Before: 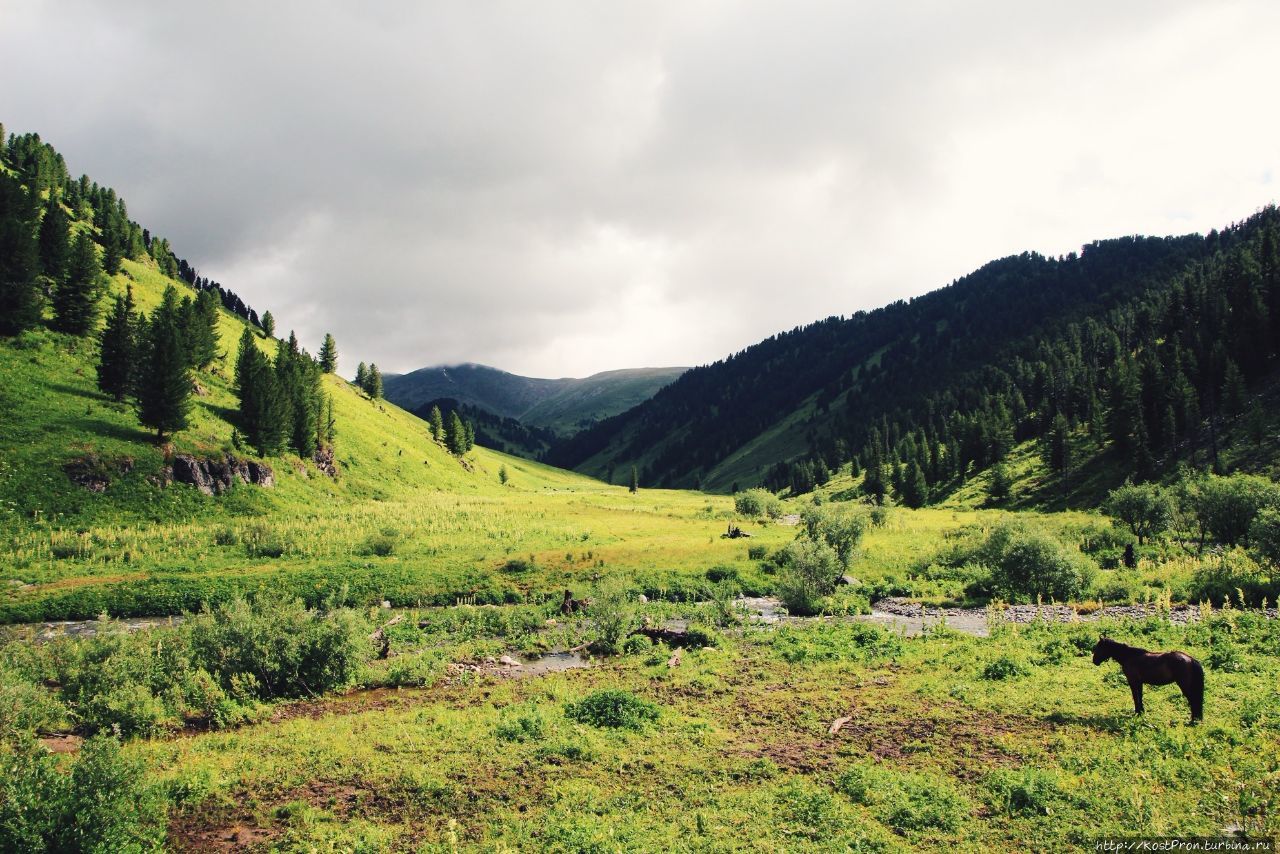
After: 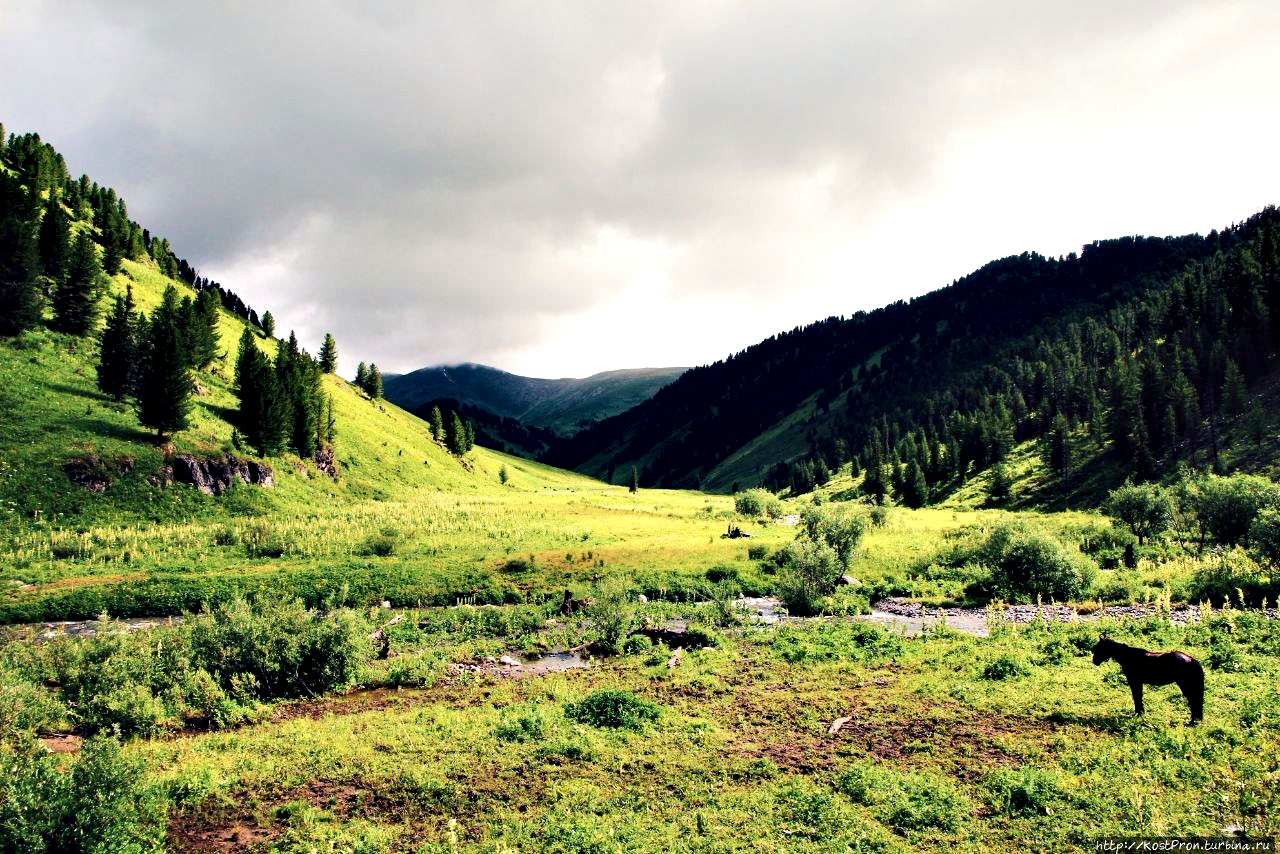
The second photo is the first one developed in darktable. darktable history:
velvia: on, module defaults
contrast equalizer: y [[0.6 ×6], [0.55 ×6], [0 ×6], [0 ×6], [0 ×6]]
